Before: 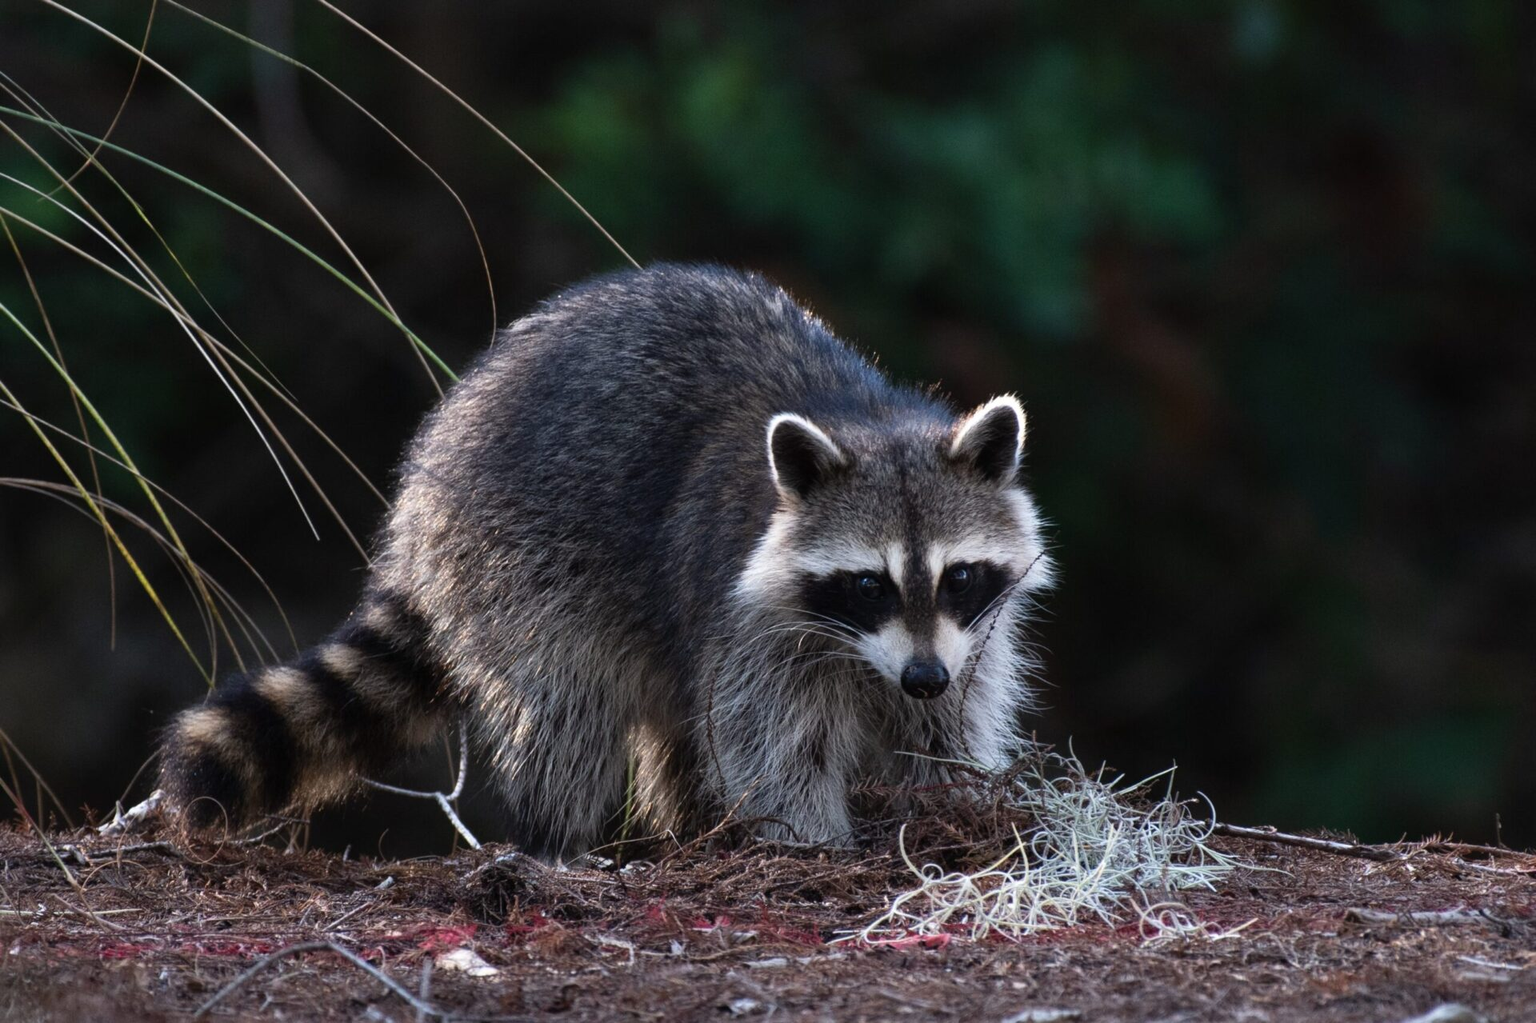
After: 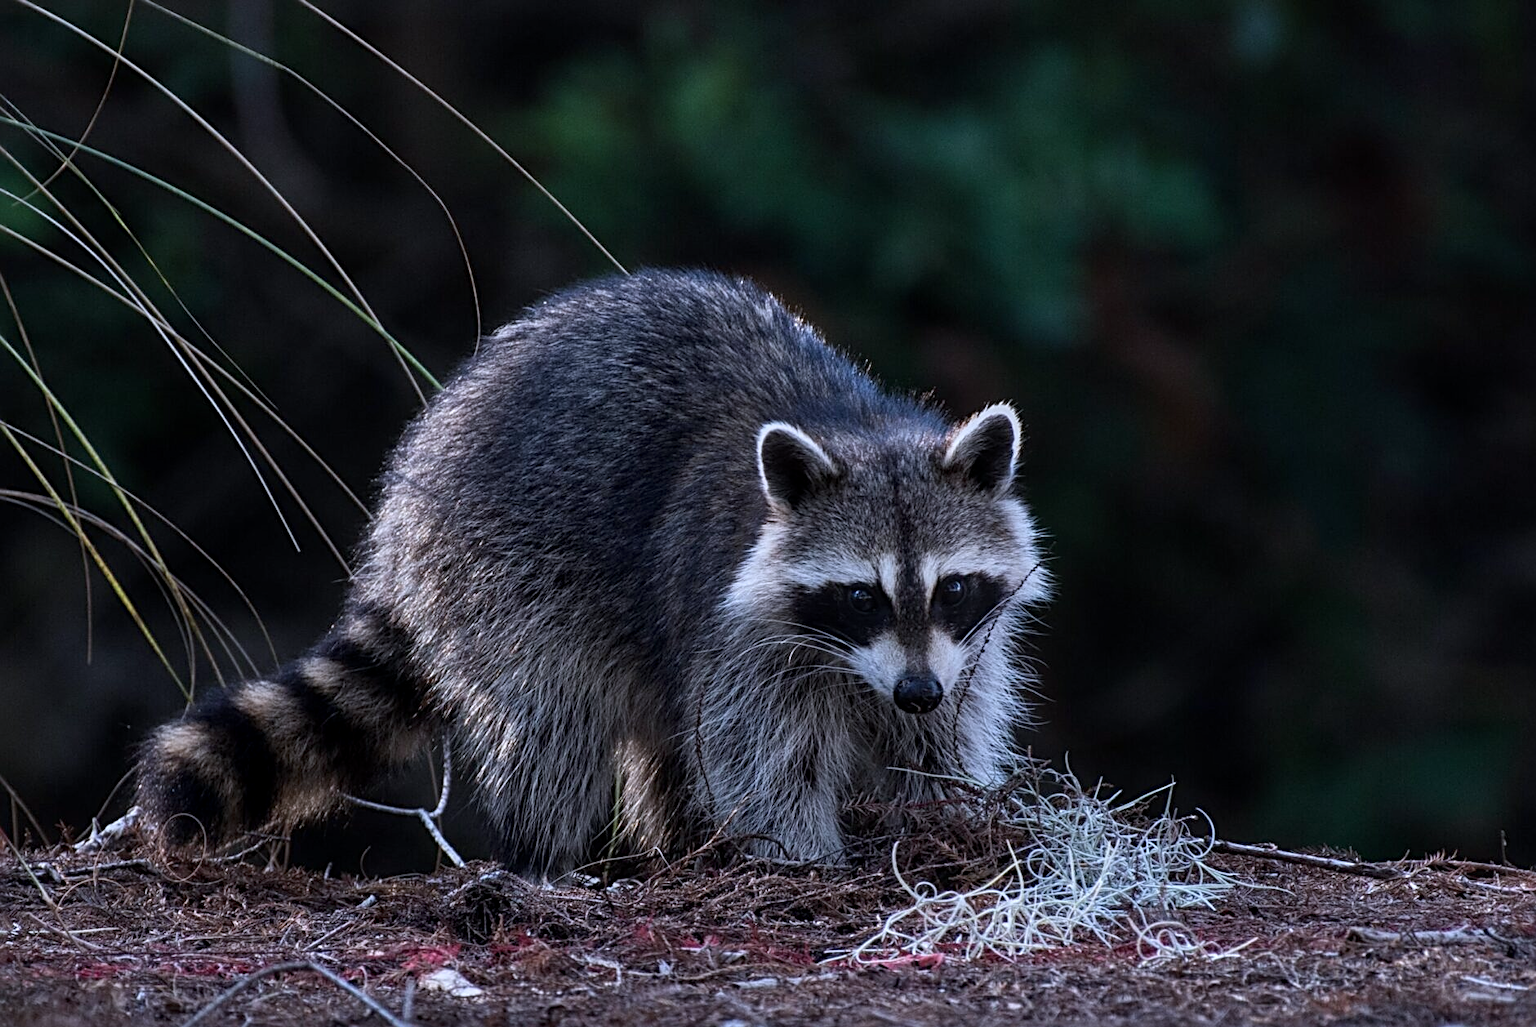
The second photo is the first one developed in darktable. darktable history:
crop: left 1.704%, right 0.286%, bottom 1.571%
sharpen: radius 3.137
exposure: exposure -0.397 EV, compensate highlight preservation false
local contrast: on, module defaults
color calibration: gray › normalize channels true, illuminant custom, x 0.371, y 0.382, temperature 4280.5 K, gamut compression 0.024
